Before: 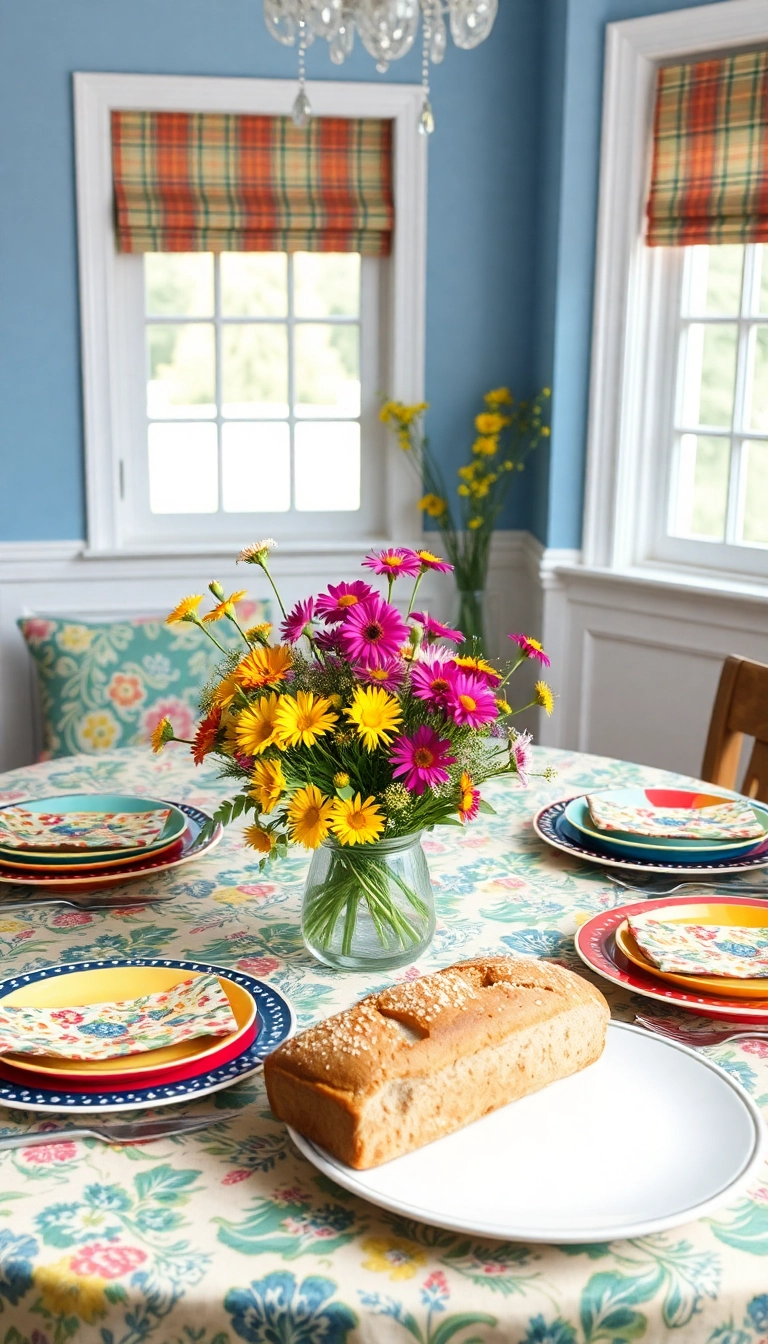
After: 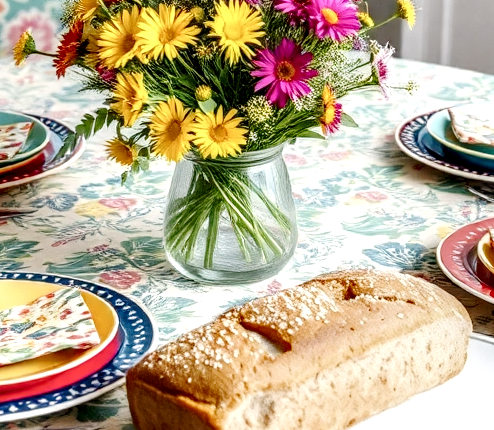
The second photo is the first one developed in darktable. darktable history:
local contrast: highlights 19%, detail 186%
base curve: curves: ch0 [(0, 0) (0.158, 0.273) (0.879, 0.895) (1, 1)], preserve colors none
crop: left 18.091%, top 51.13%, right 17.525%, bottom 16.85%
